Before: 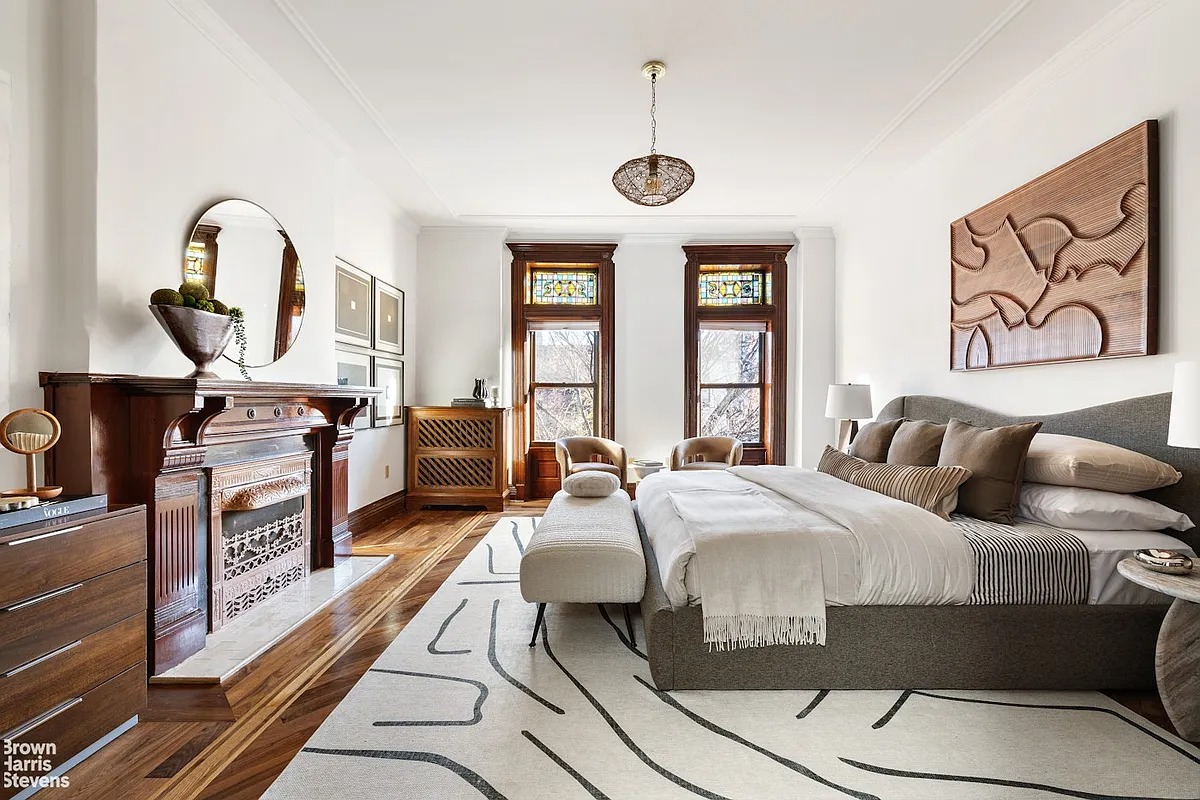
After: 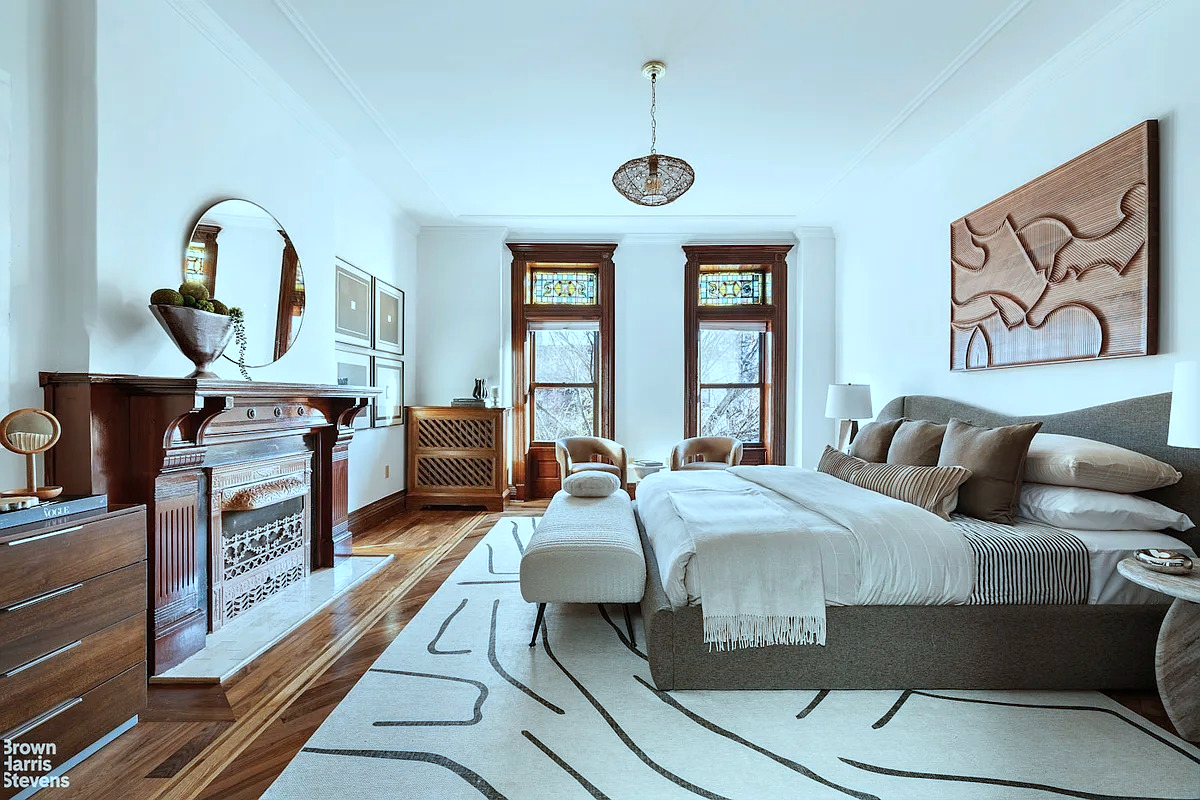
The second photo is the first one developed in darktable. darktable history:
tone equalizer: -8 EV -0.561 EV, smoothing diameter 24.83%, edges refinement/feathering 9.4, preserve details guided filter
color correction: highlights a* -11.53, highlights b* -15.51
